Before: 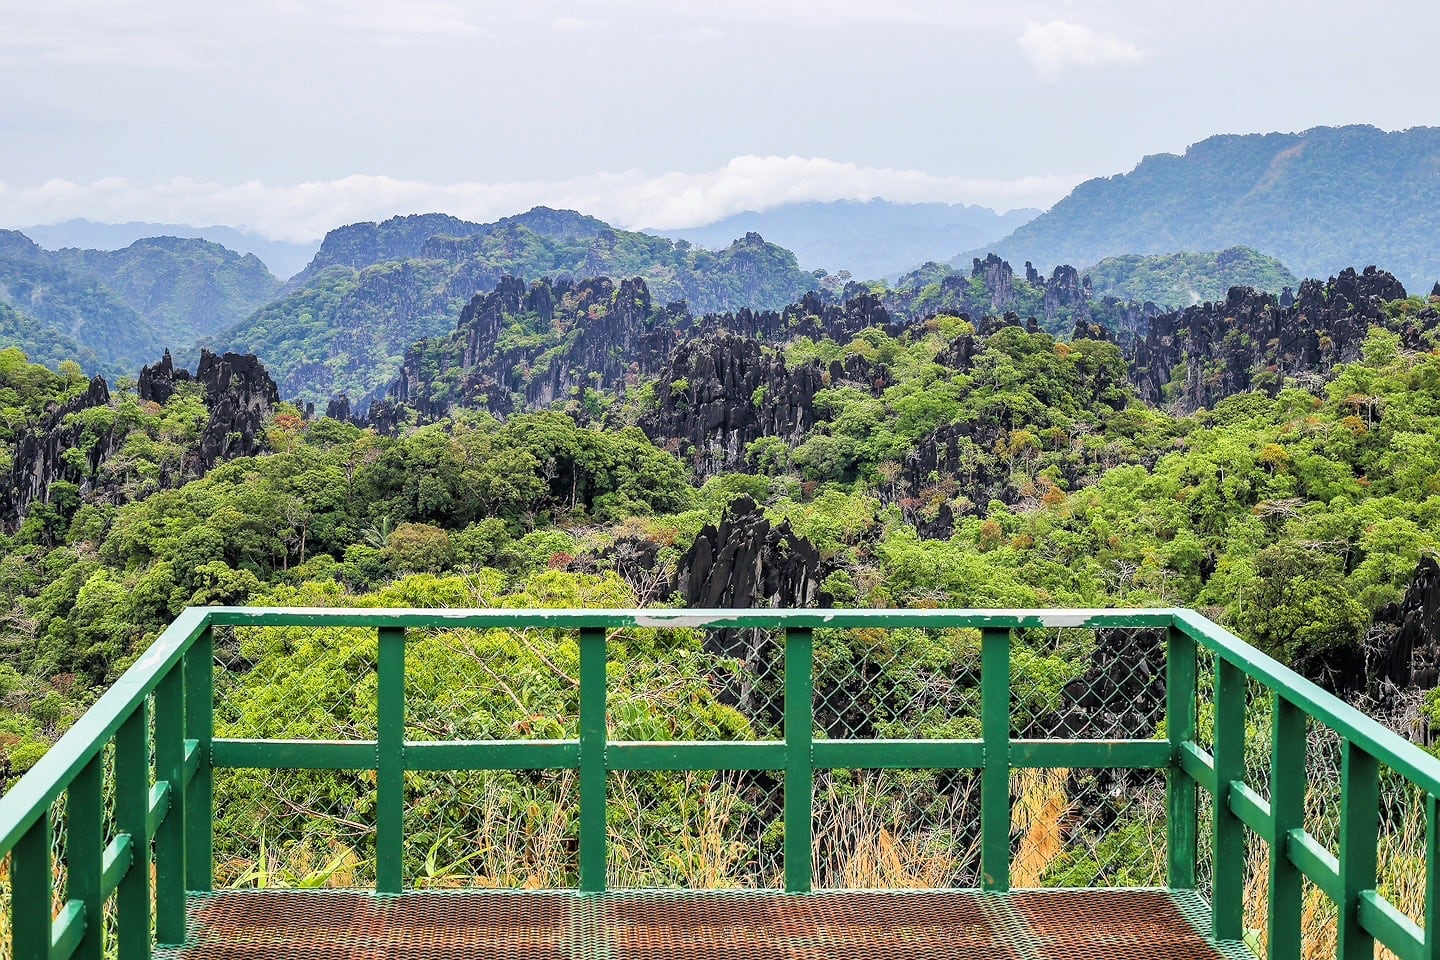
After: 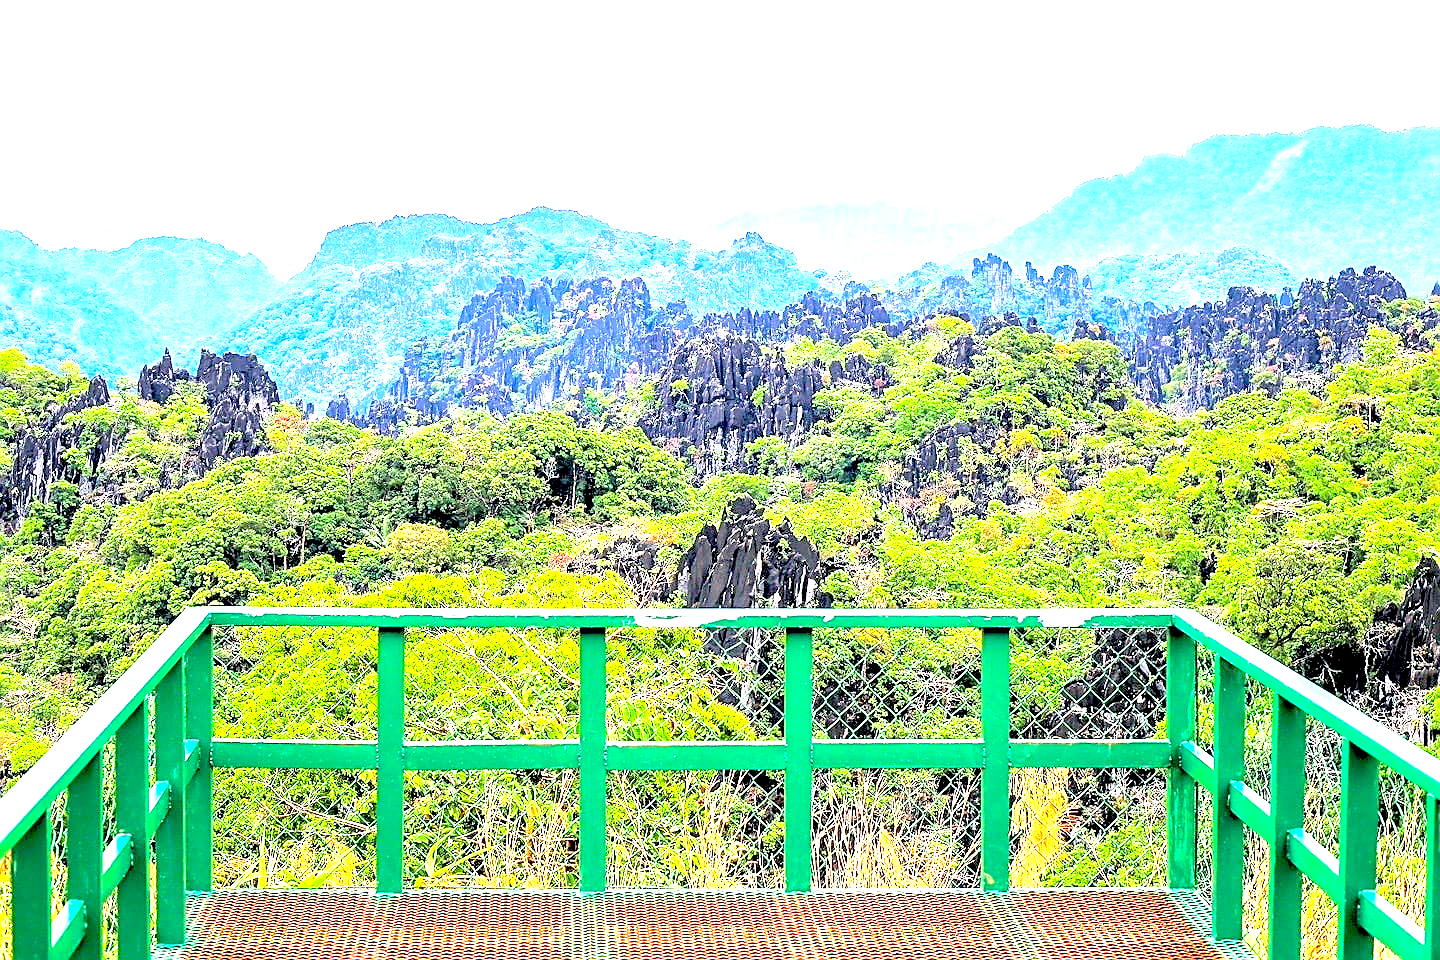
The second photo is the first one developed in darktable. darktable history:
contrast brightness saturation: contrast 0.07, brightness 0.18, saturation 0.4
sharpen: on, module defaults
exposure: black level correction 0.005, exposure 2.084 EV, compensate highlight preservation false
color calibration: x 0.355, y 0.367, temperature 4700.38 K
